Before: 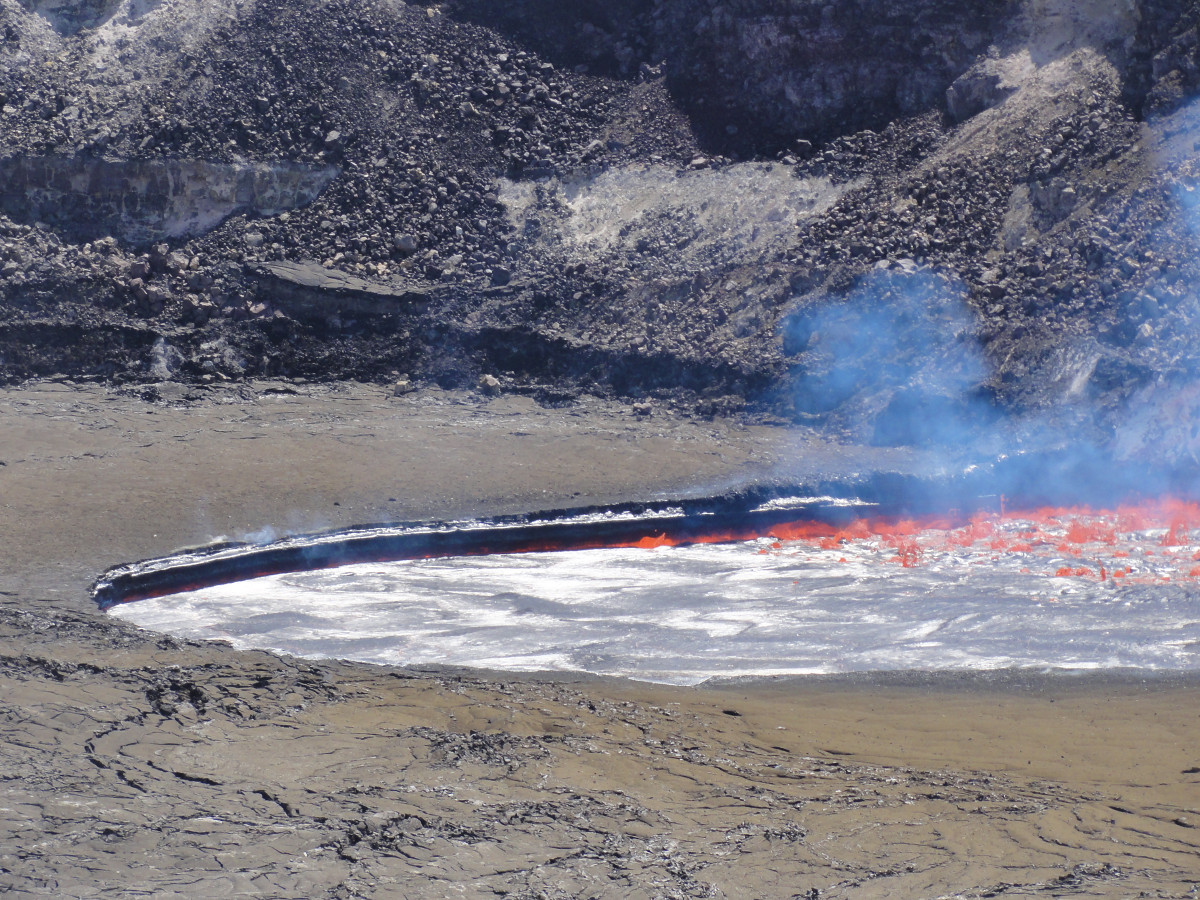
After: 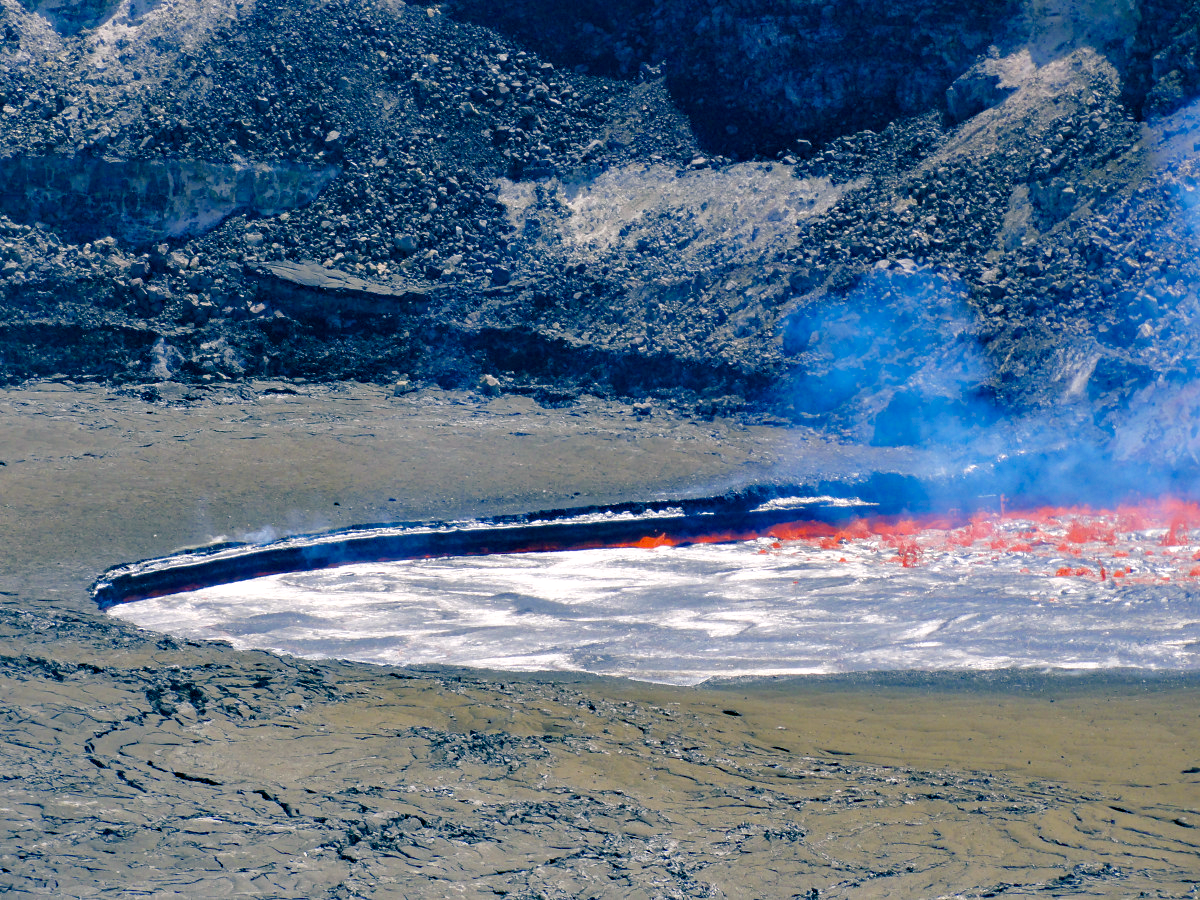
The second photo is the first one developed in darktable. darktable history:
color balance rgb: shadows lift › luminance -28.76%, shadows lift › chroma 10%, shadows lift › hue 230°, power › chroma 0.5%, power › hue 215°, highlights gain › luminance 7.14%, highlights gain › chroma 1%, highlights gain › hue 50°, global offset › luminance -0.29%, global offset › hue 260°, perceptual saturation grading › global saturation 20%, perceptual saturation grading › highlights -13.92%, perceptual saturation grading › shadows 50%
haze removal: compatibility mode true, adaptive false
